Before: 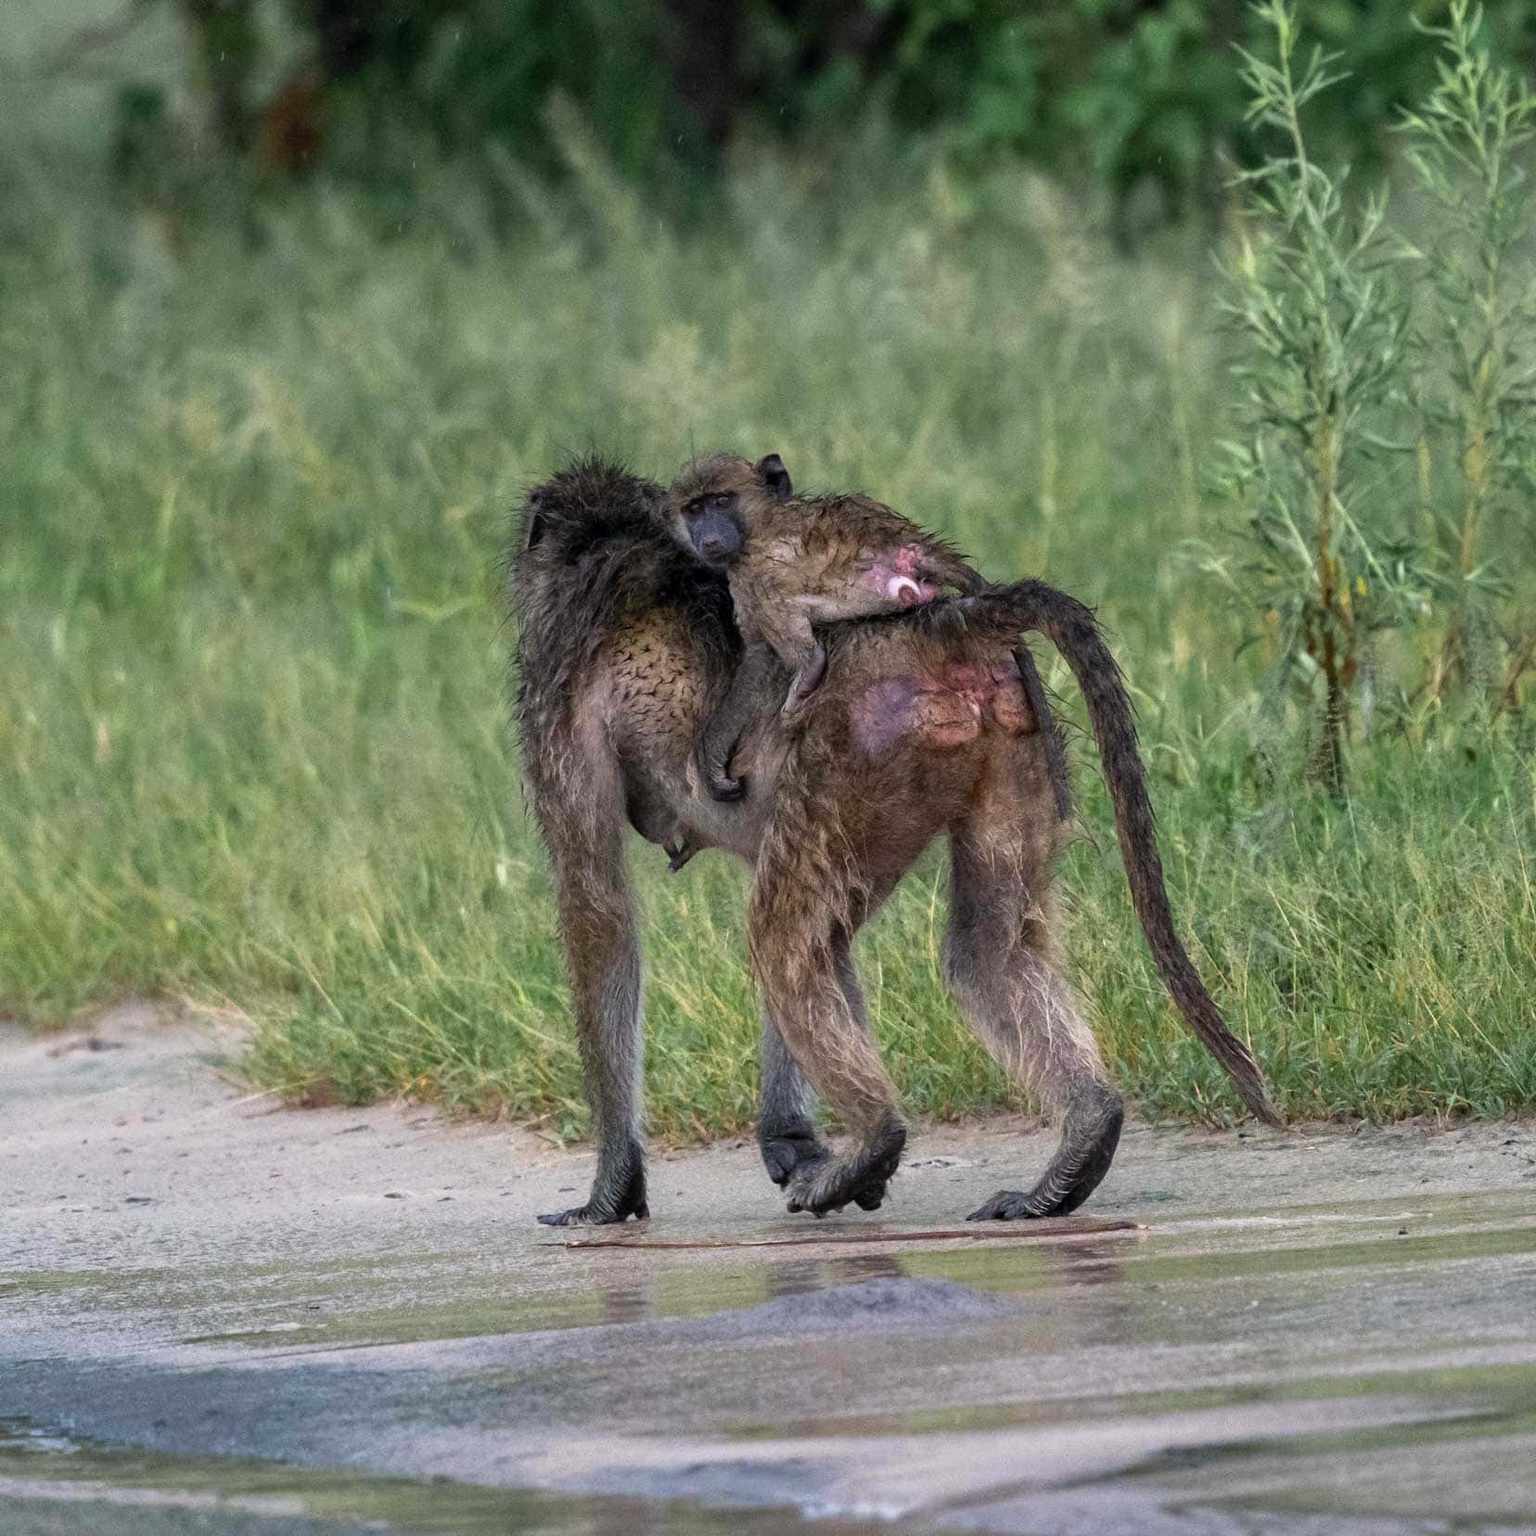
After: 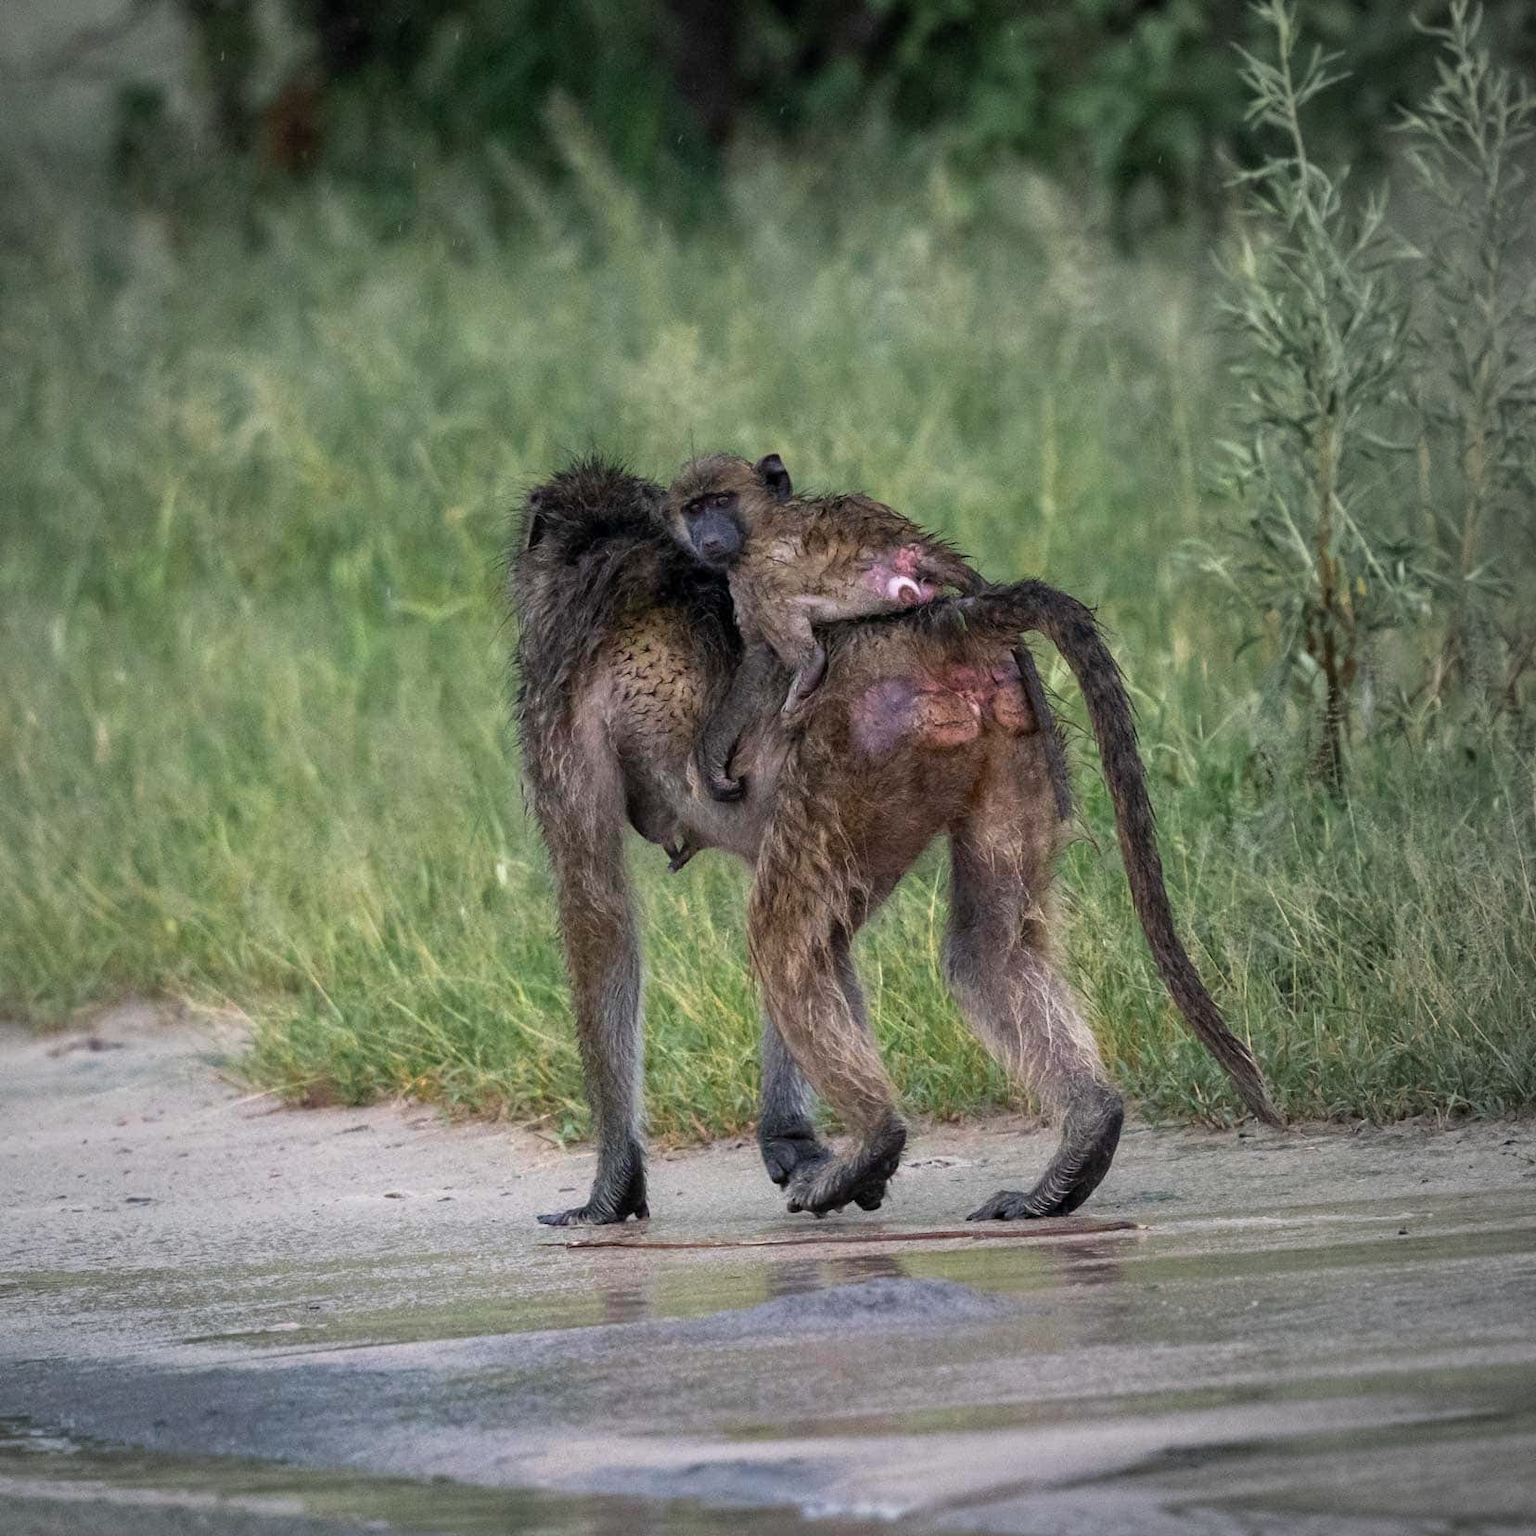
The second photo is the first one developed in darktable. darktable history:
vignetting: fall-off start 72.38%, fall-off radius 108.85%, saturation -0.649, center (-0.149, 0.019), width/height ratio 0.726, unbound false
